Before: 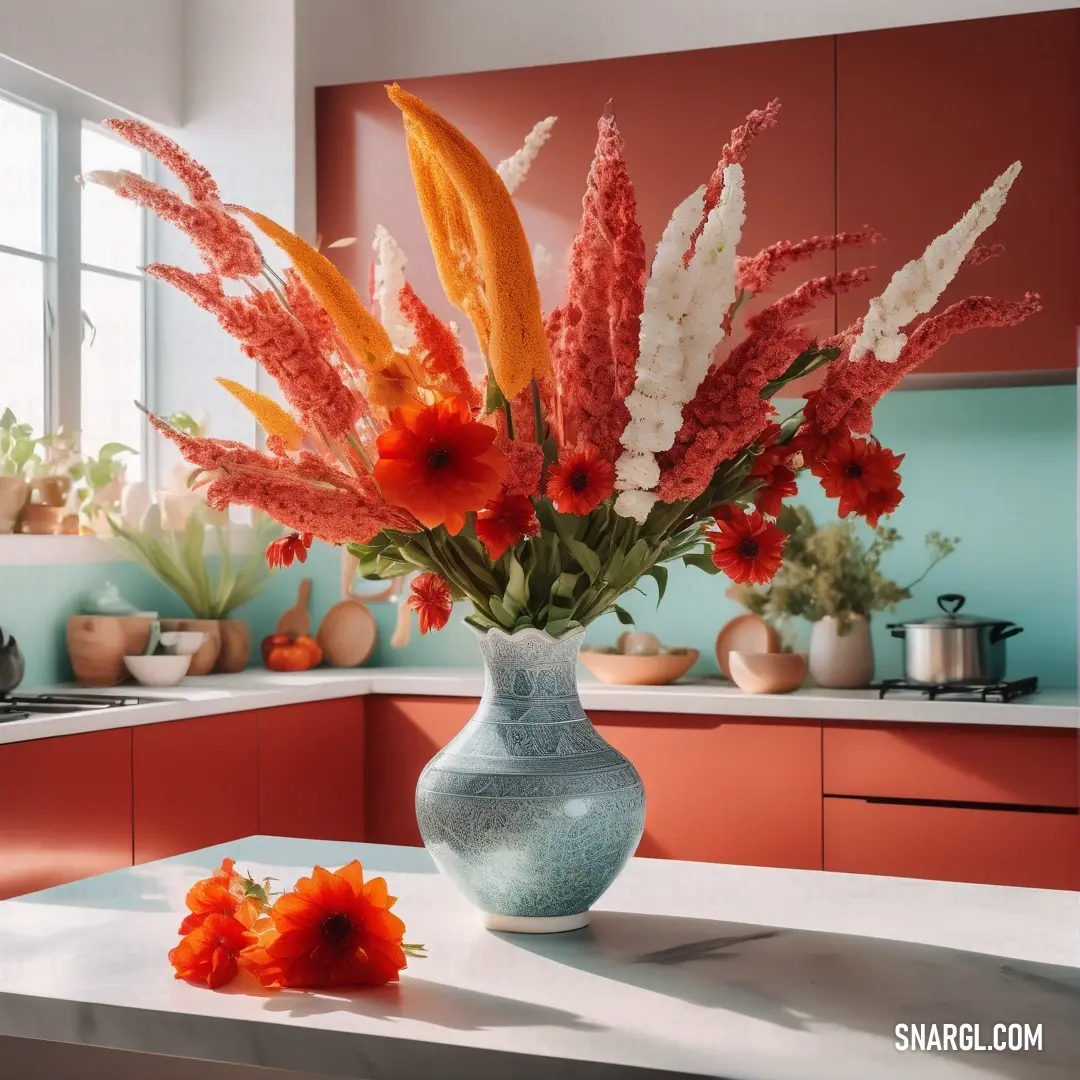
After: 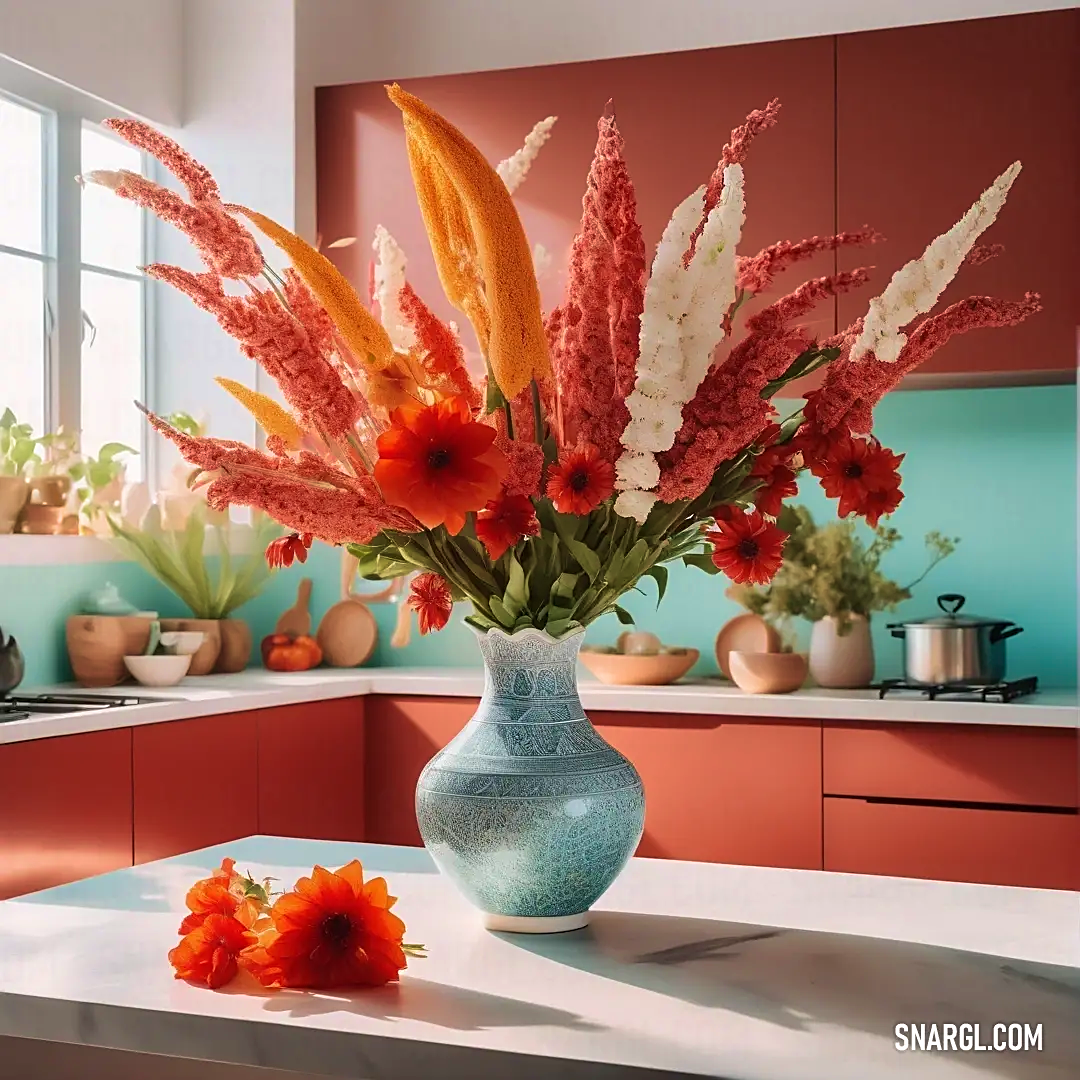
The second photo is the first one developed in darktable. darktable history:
sharpen: on, module defaults
velvia: strength 45.56%
